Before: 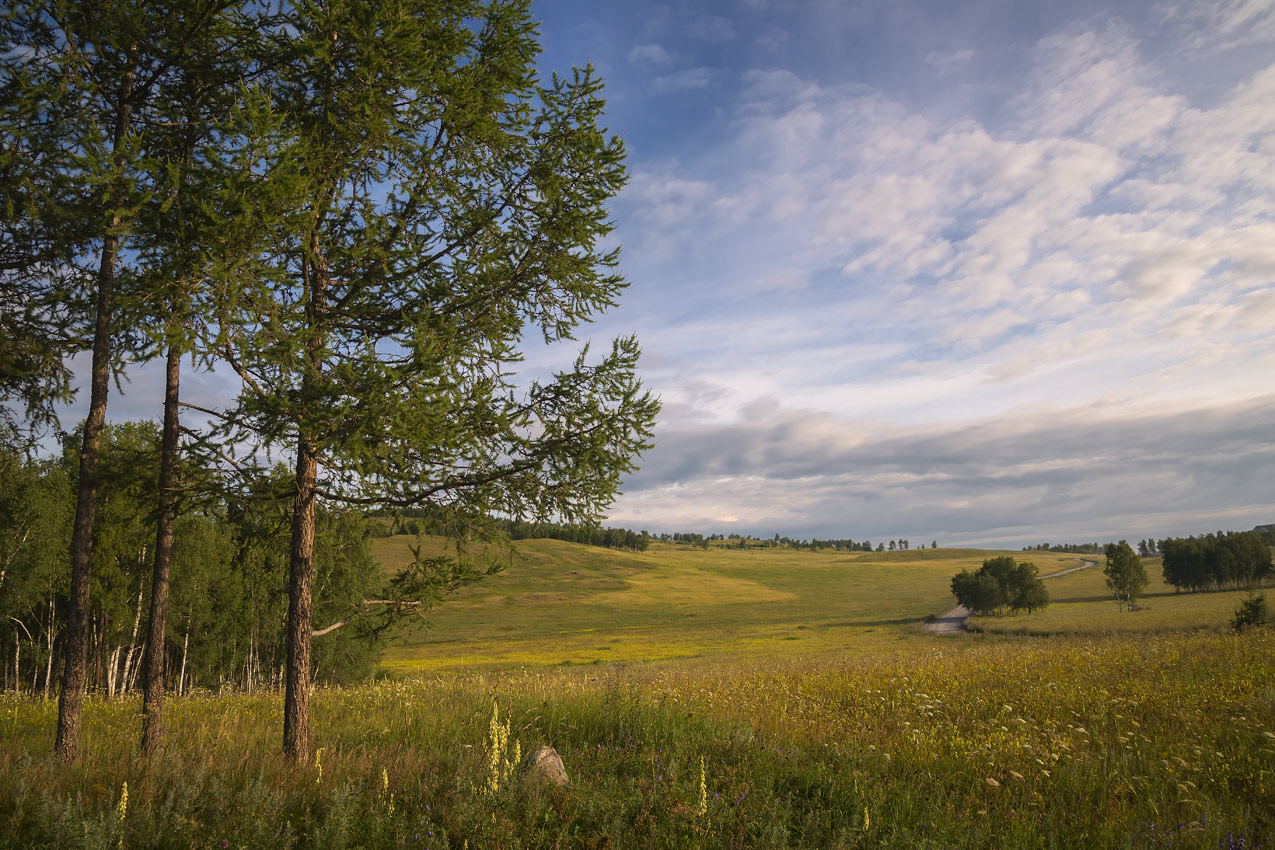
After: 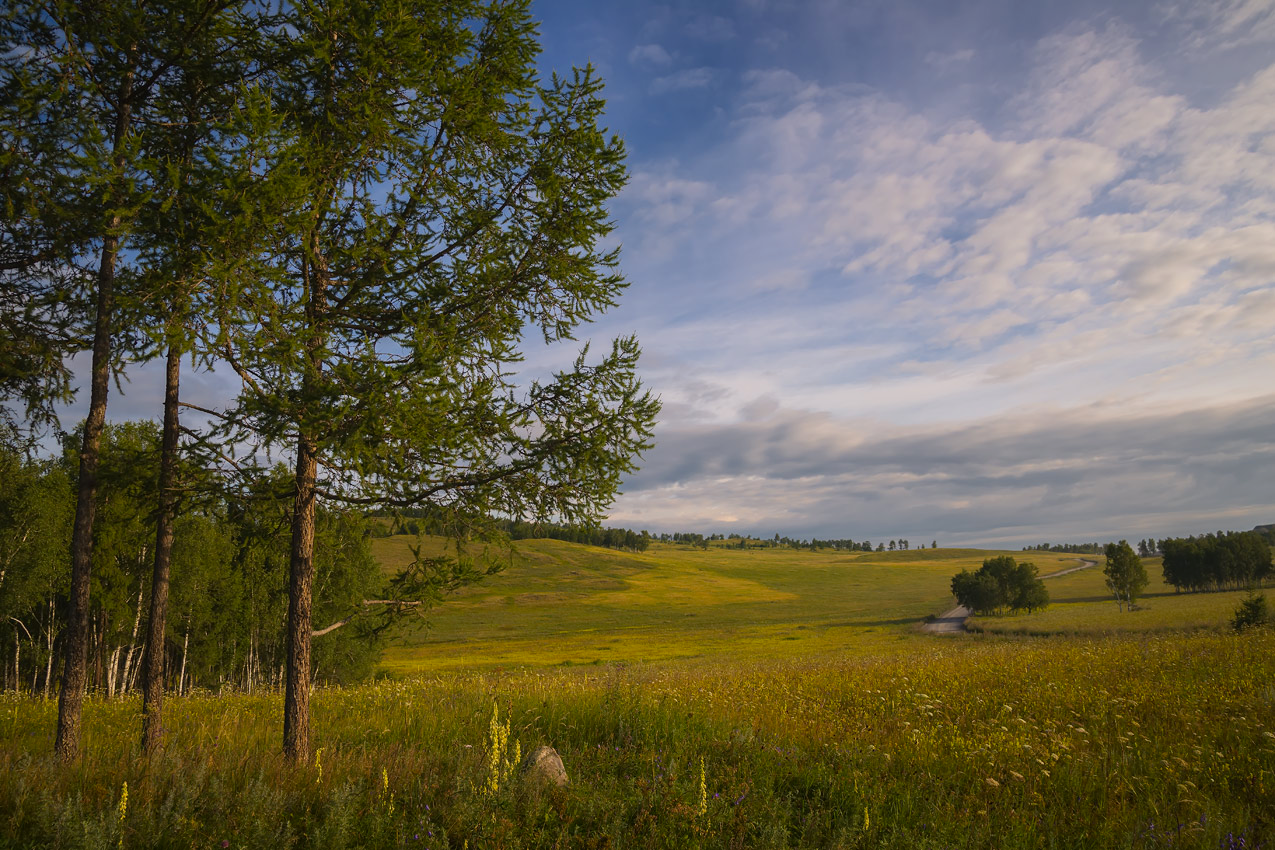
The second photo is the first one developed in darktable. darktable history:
color balance rgb: perceptual saturation grading › global saturation 19.54%
color calibration: gray › normalize channels true, illuminant same as pipeline (D50), adaptation XYZ, x 0.345, y 0.358, temperature 5013.14 K, gamut compression 0.016
exposure: exposure -0.371 EV, compensate highlight preservation false
